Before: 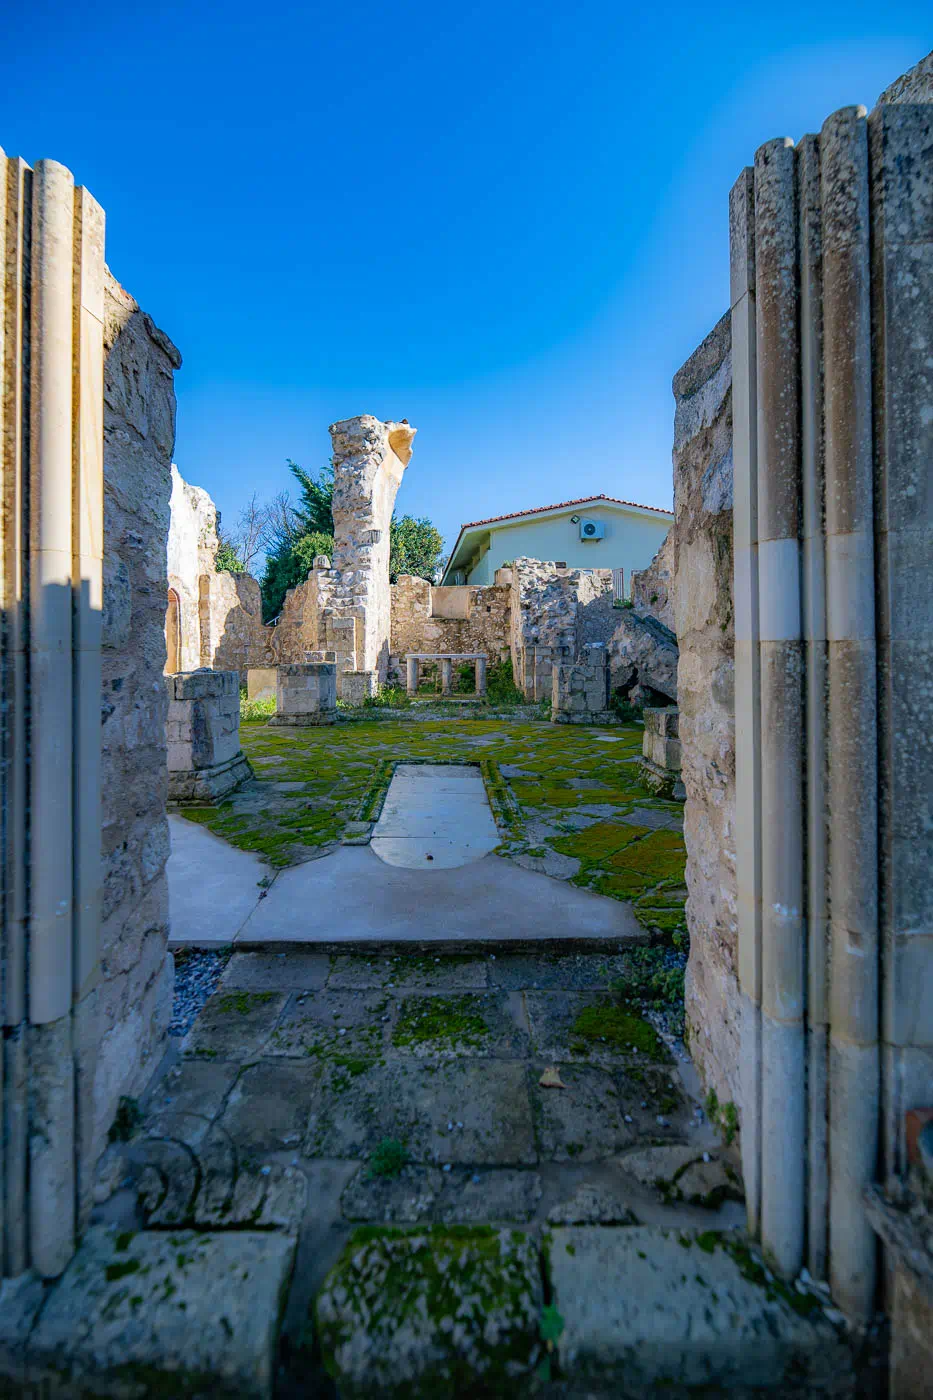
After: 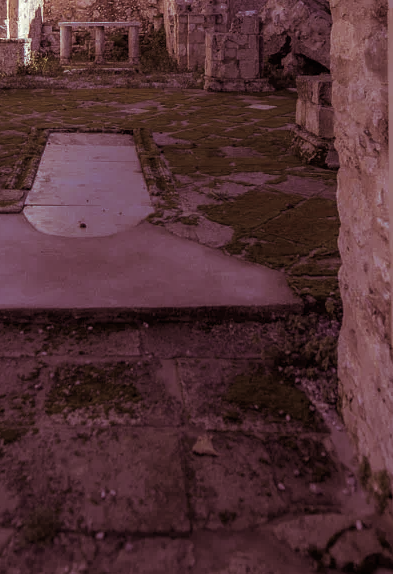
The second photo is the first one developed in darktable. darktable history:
crop: left 37.221%, top 45.169%, right 20.63%, bottom 13.777%
tone curve: curves: ch0 [(0, 0) (0.797, 0.684) (1, 1)], color space Lab, linked channels, preserve colors none
split-toning: compress 20%
